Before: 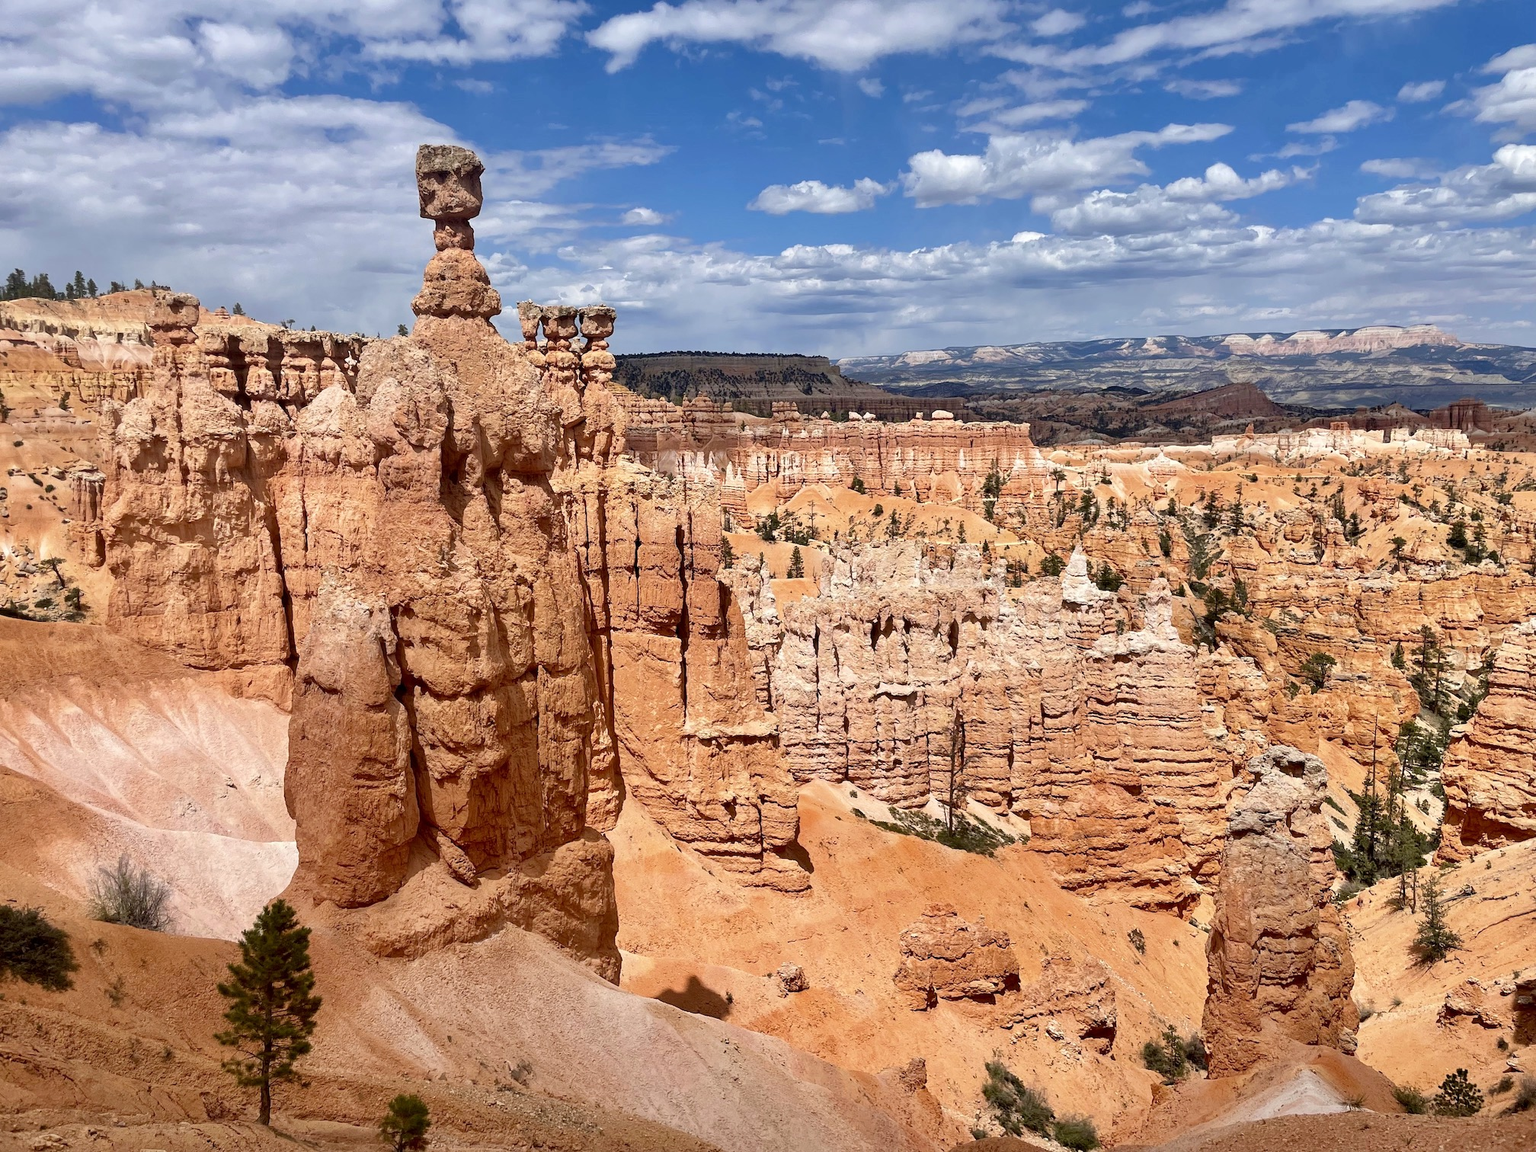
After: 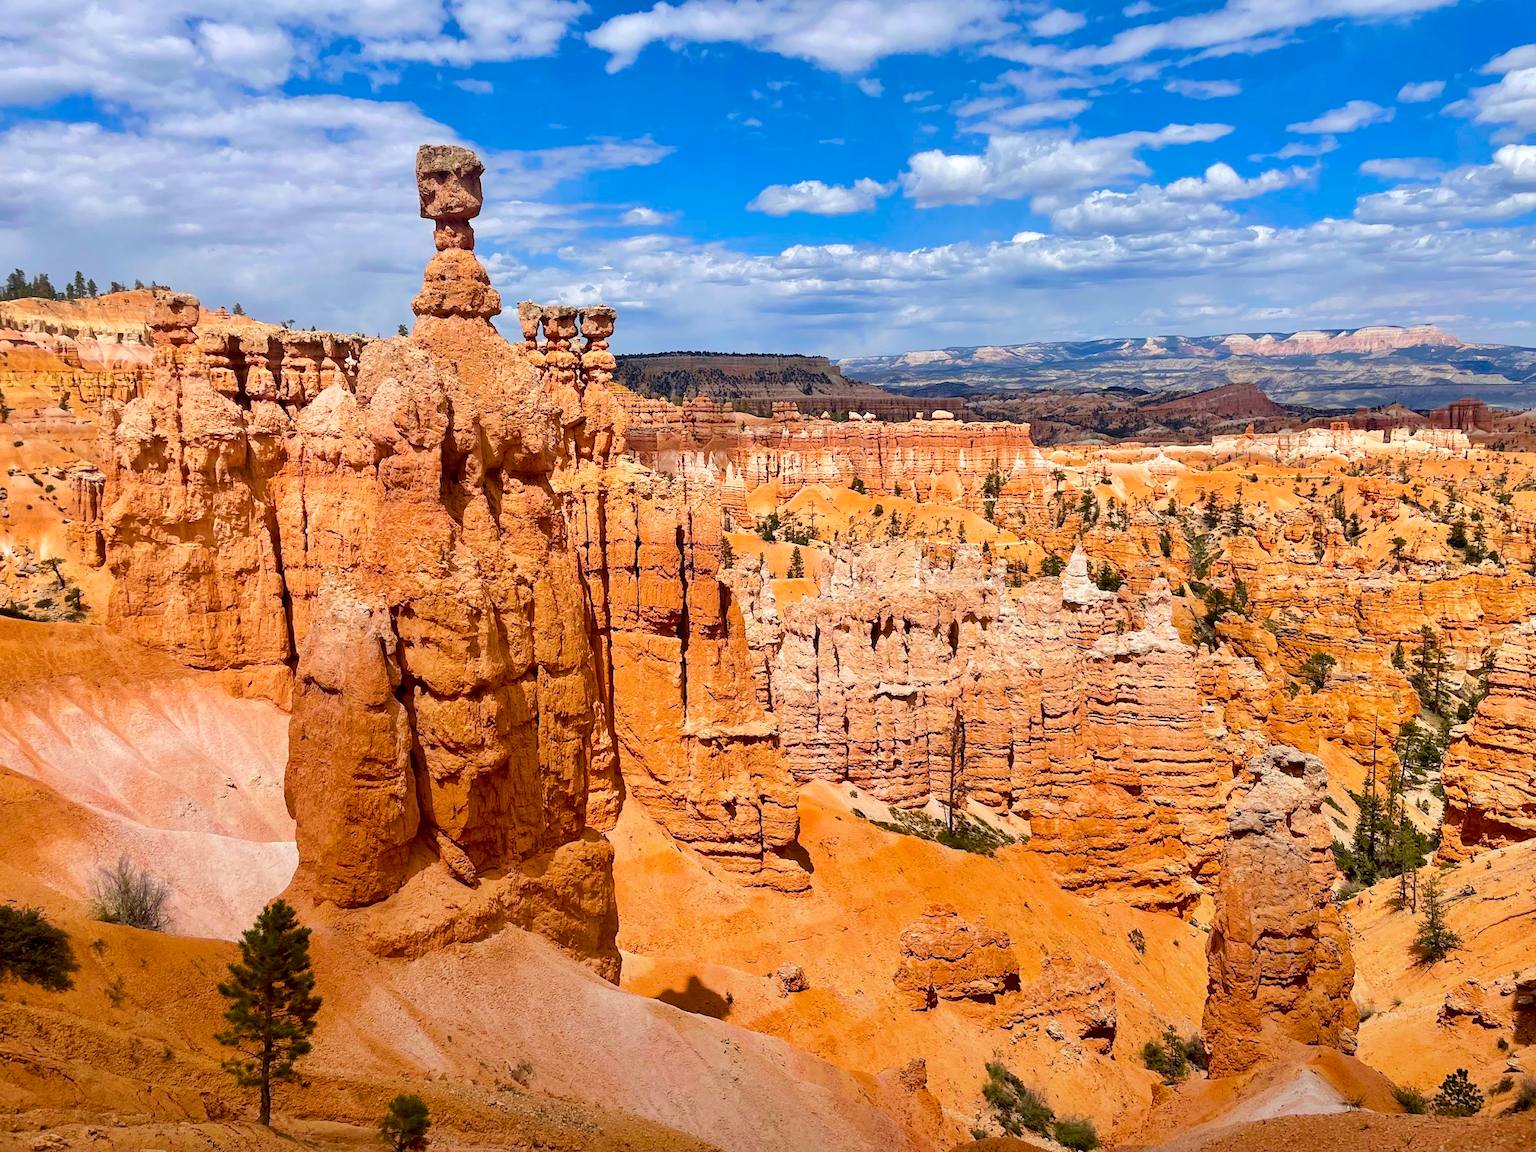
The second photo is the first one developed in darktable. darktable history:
shadows and highlights: shadows 12, white point adjustment 1.2, highlights -0.36, soften with gaussian
graduated density: rotation -180°, offset 24.95
color balance rgb: perceptual saturation grading › global saturation 25%, perceptual brilliance grading › mid-tones 10%, perceptual brilliance grading › shadows 15%, global vibrance 20%
